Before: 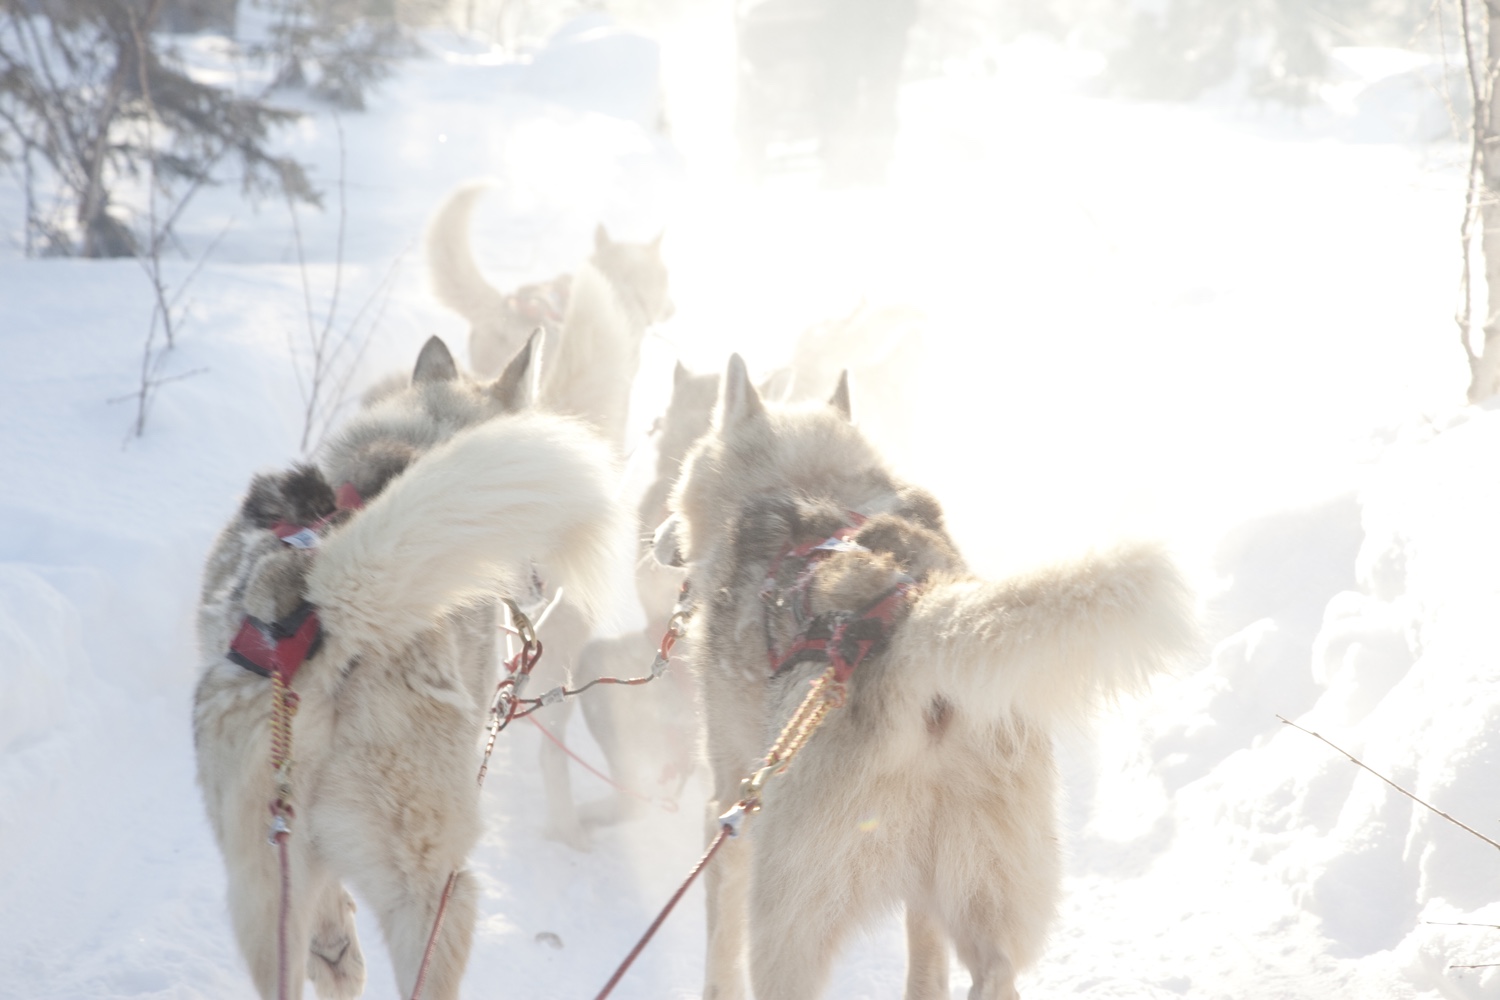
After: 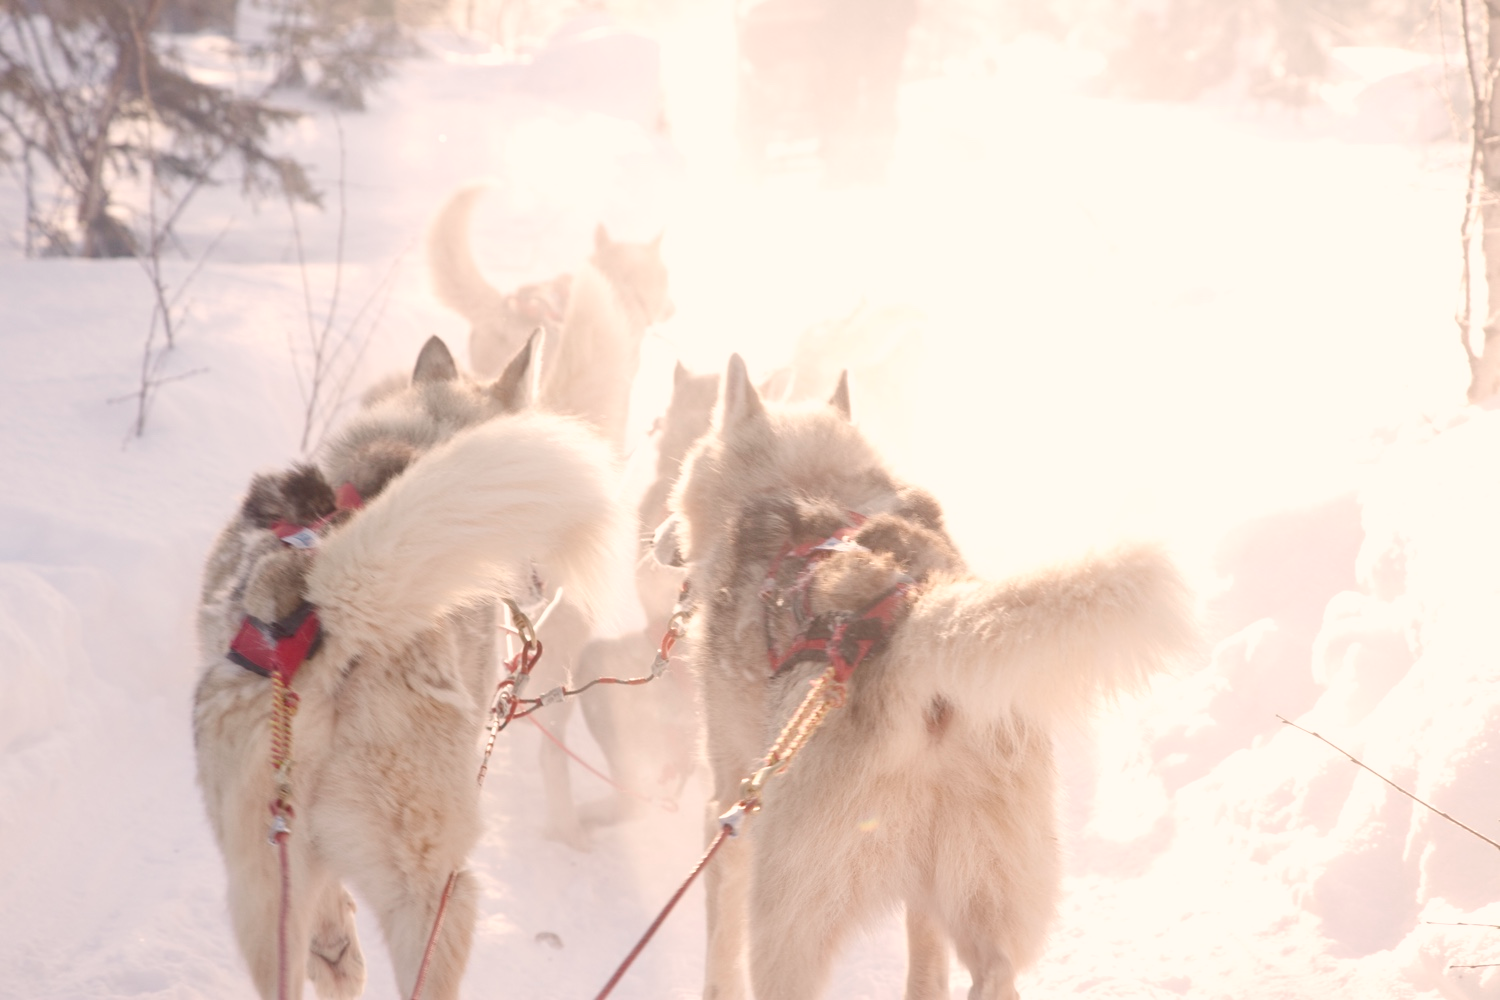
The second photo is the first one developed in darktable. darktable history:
color balance rgb: white fulcrum 0.072 EV, linear chroma grading › global chroma 0.86%, perceptual saturation grading › global saturation 20%, perceptual saturation grading › highlights -49.882%, perceptual saturation grading › shadows 25.876%, global vibrance 45.231%
color correction: highlights a* 10.17, highlights b* 9.73, shadows a* 9.03, shadows b* 7.56, saturation 0.774
